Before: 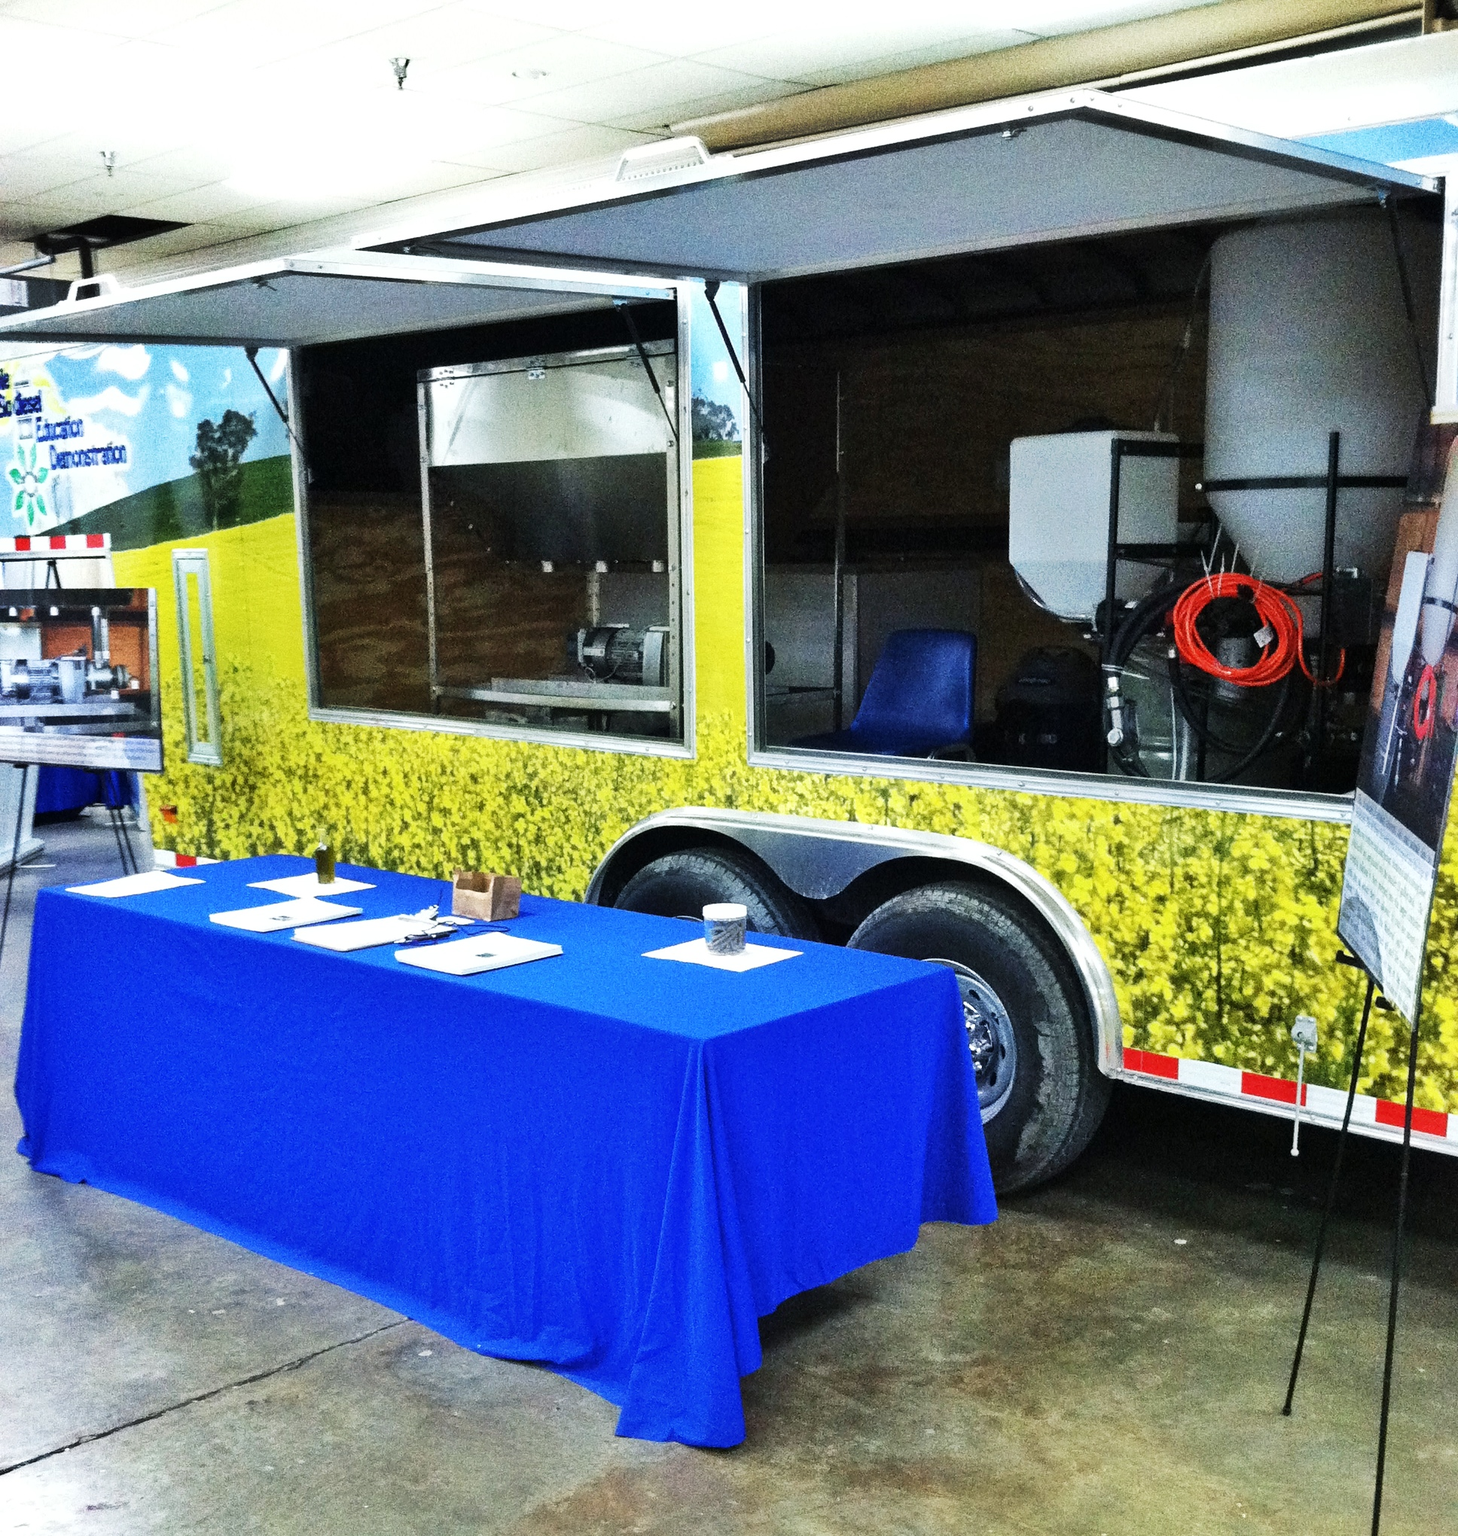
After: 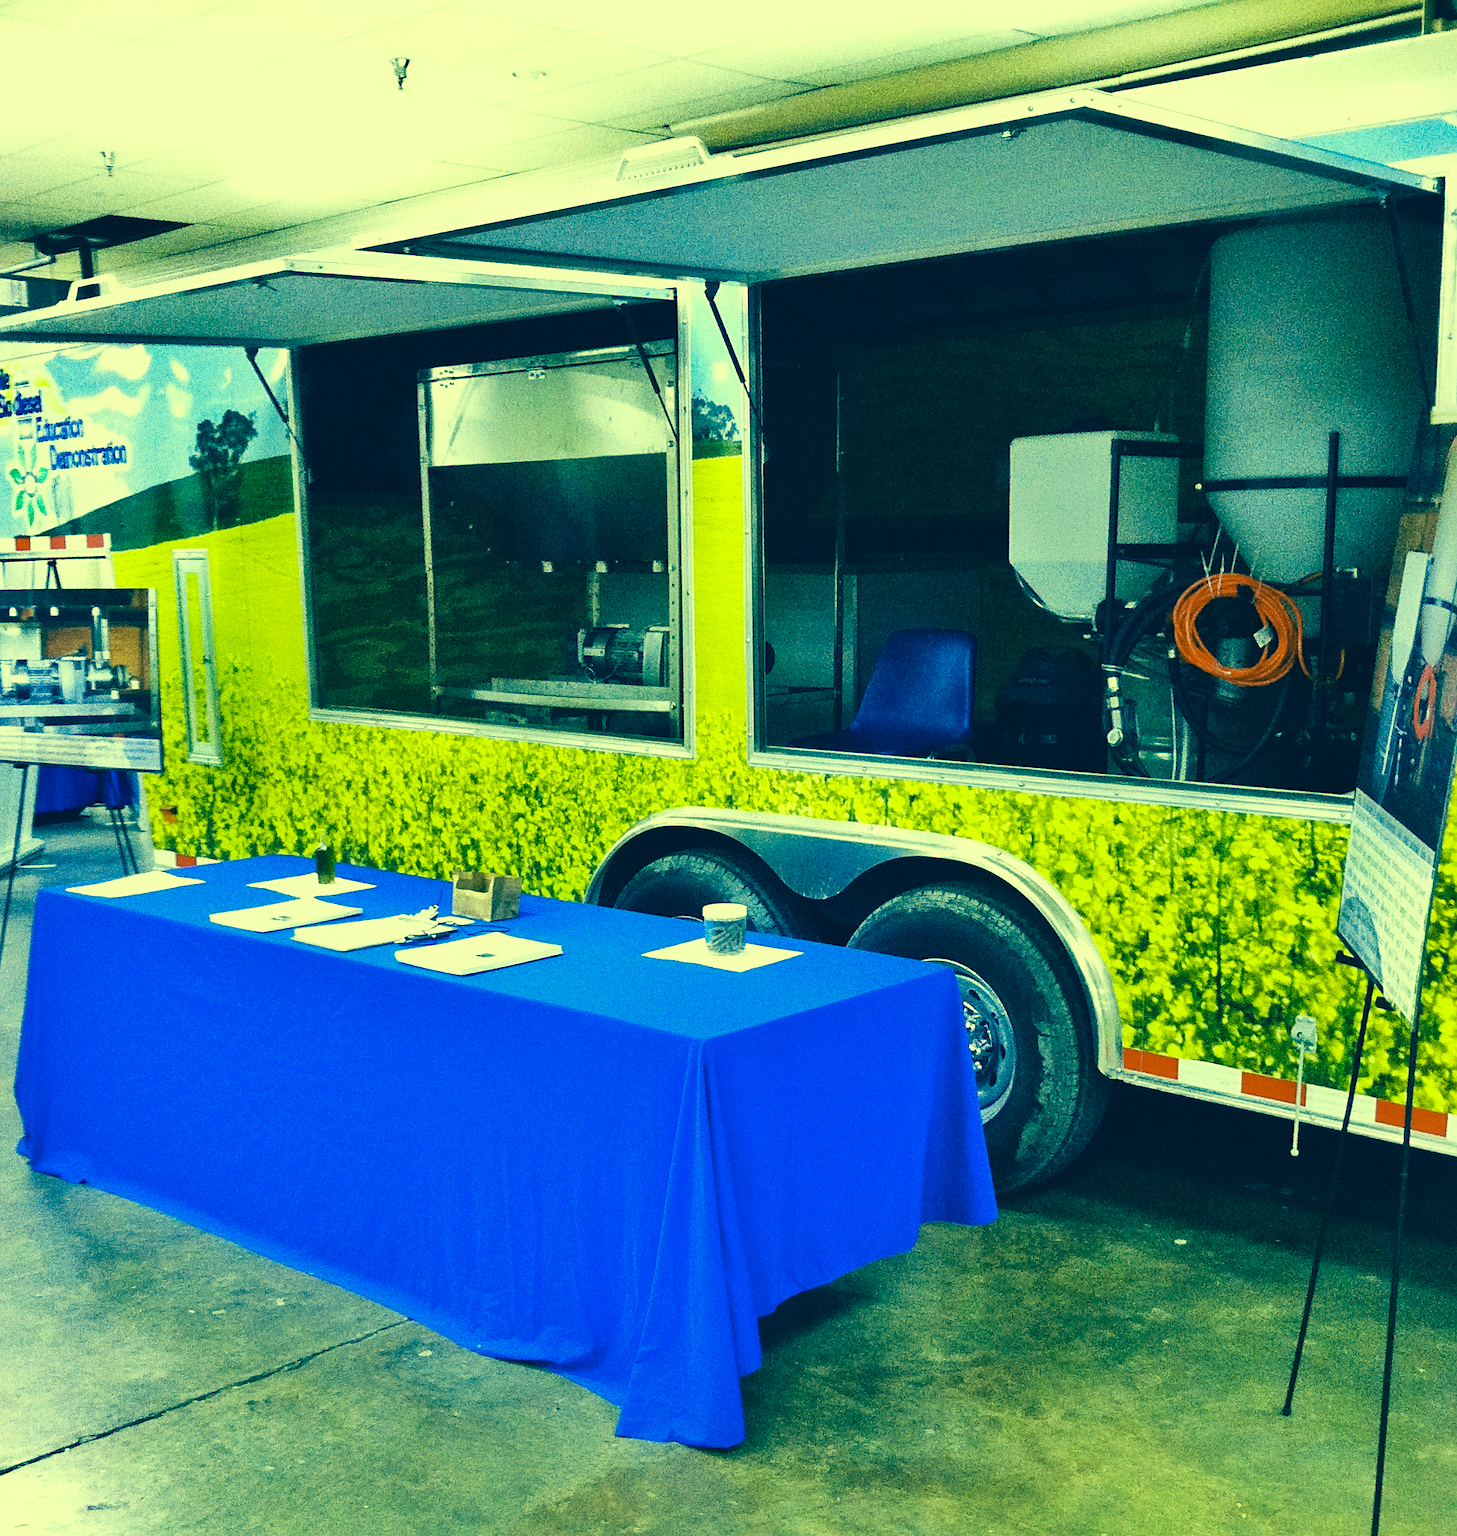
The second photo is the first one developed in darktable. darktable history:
color correction: highlights a* -16.01, highlights b* 39.58, shadows a* -39.54, shadows b* -26.11
sharpen: amount 0.214
